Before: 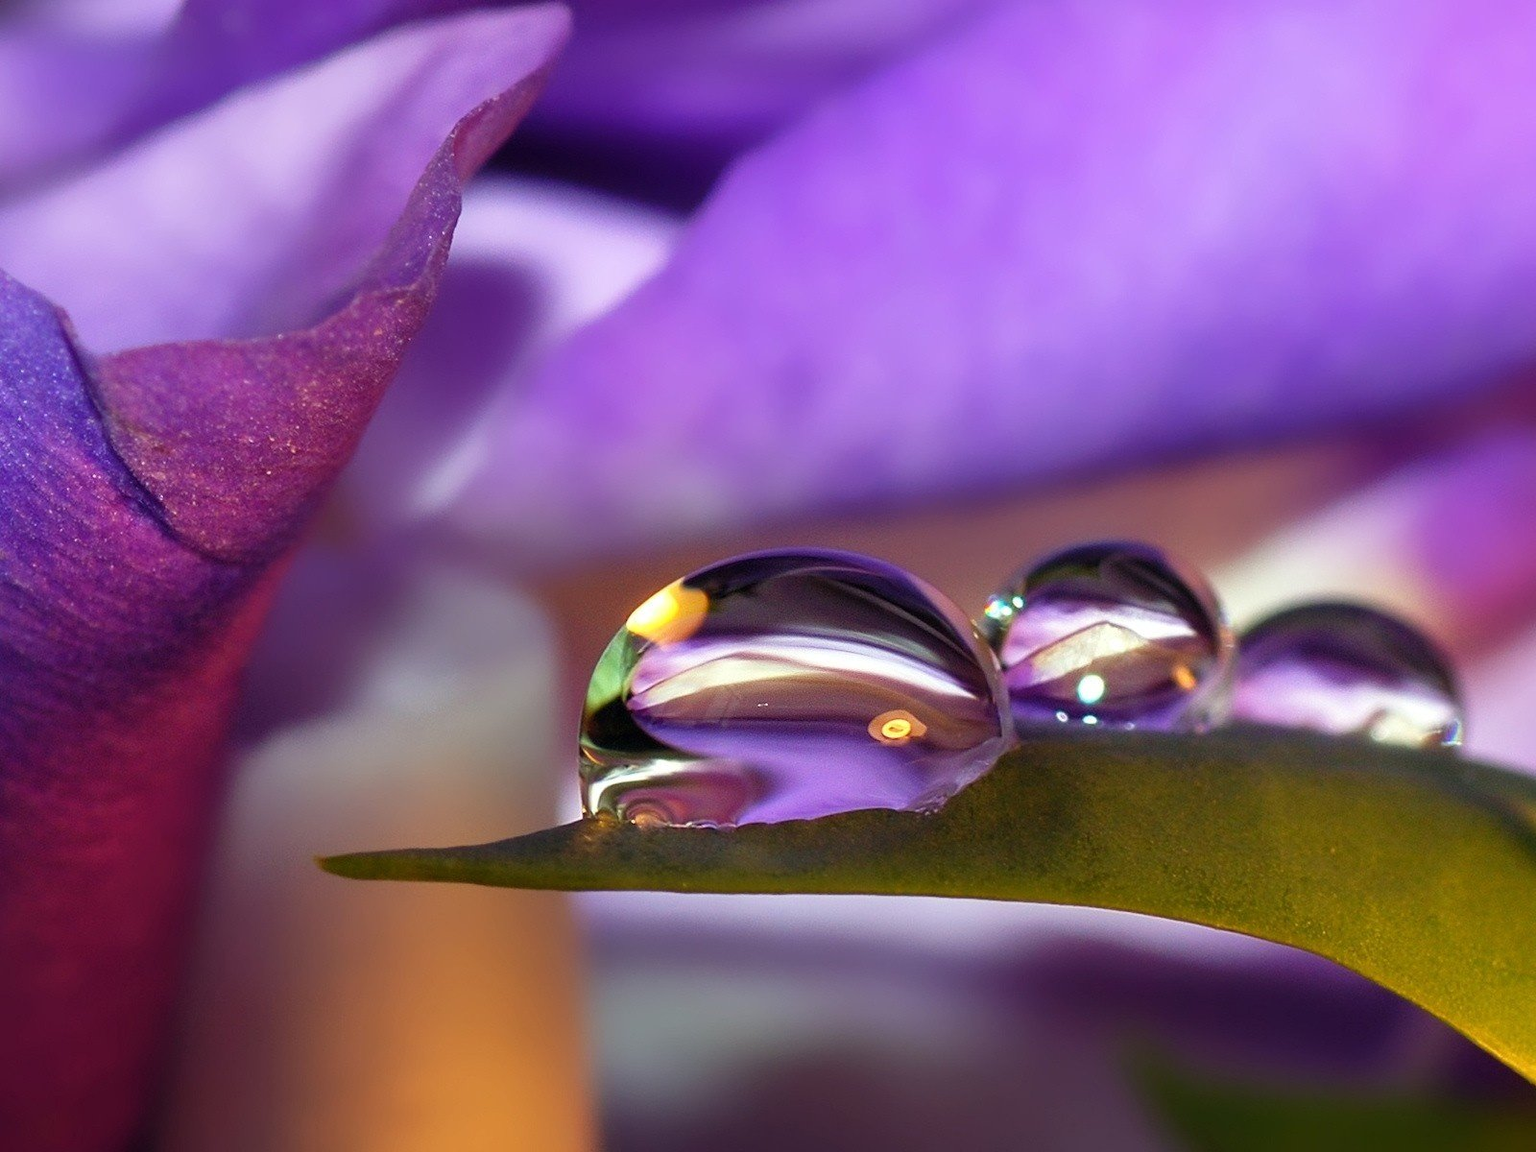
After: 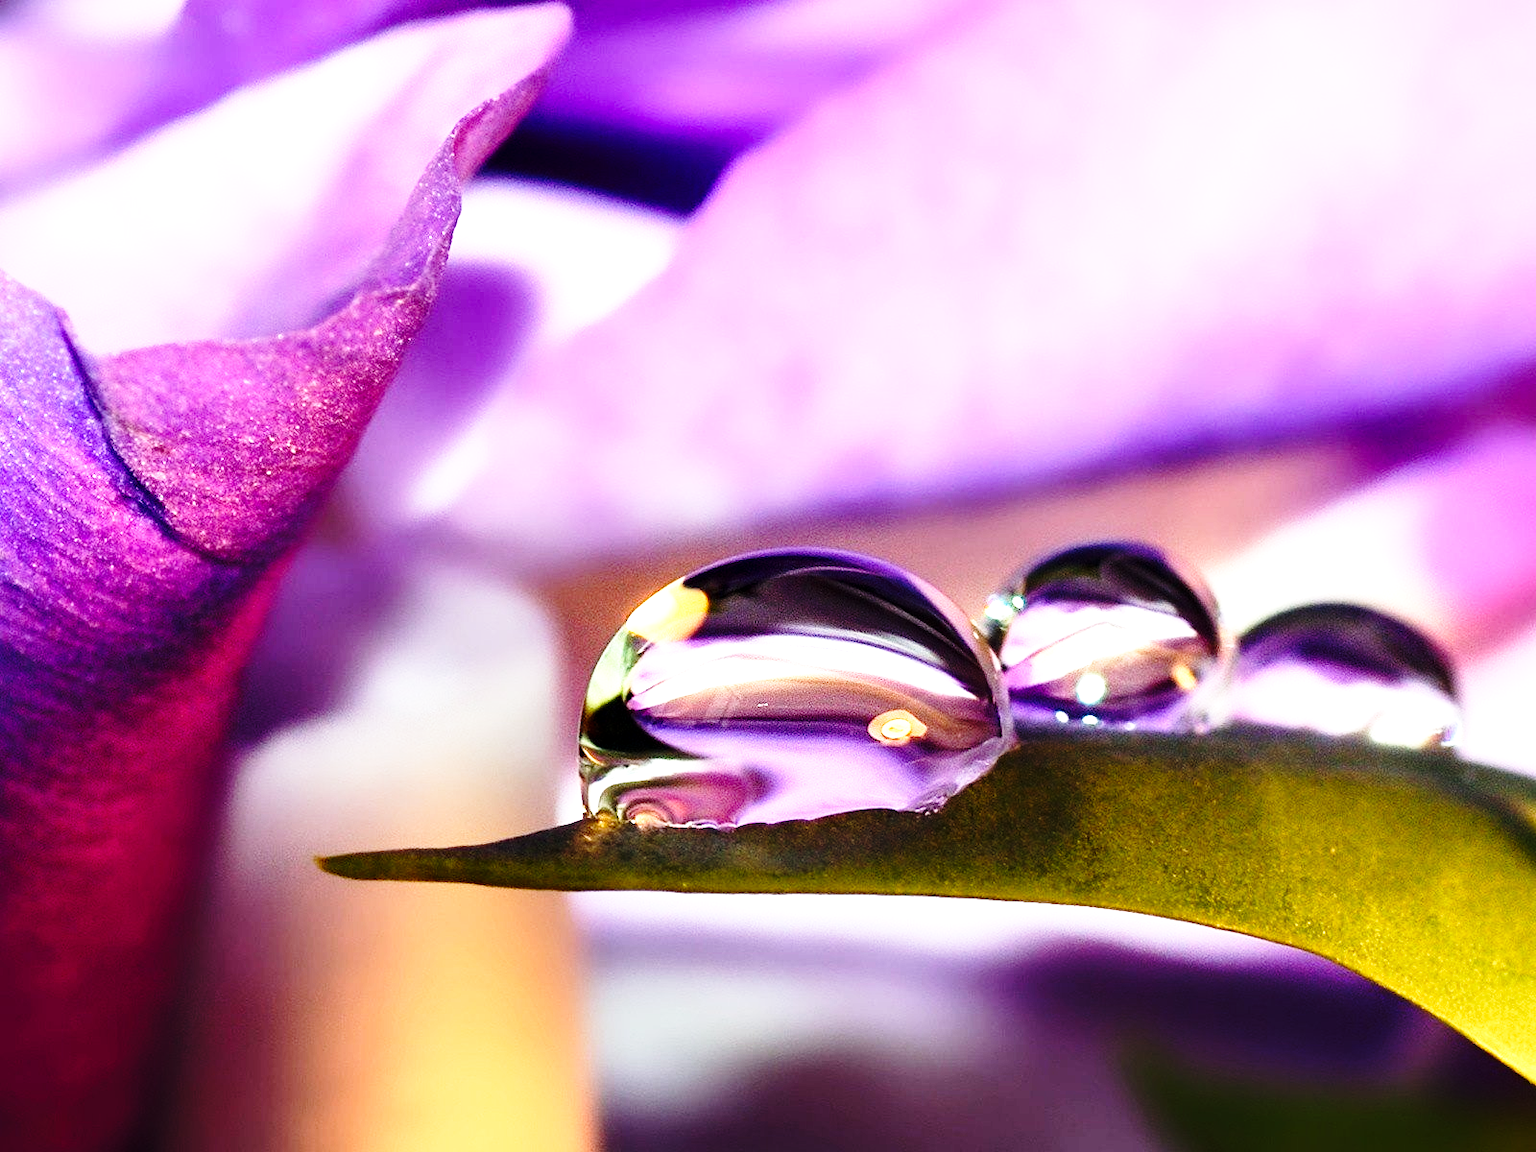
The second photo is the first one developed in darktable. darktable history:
tone equalizer: -8 EV -1.08 EV, -7 EV -1.01 EV, -6 EV -0.867 EV, -5 EV -0.578 EV, -3 EV 0.578 EV, -2 EV 0.867 EV, -1 EV 1.01 EV, +0 EV 1.08 EV, edges refinement/feathering 500, mask exposure compensation -1.57 EV, preserve details no
base curve: curves: ch0 [(0, 0) (0.028, 0.03) (0.105, 0.232) (0.387, 0.748) (0.754, 0.968) (1, 1)], fusion 1, exposure shift 0.576, preserve colors none
